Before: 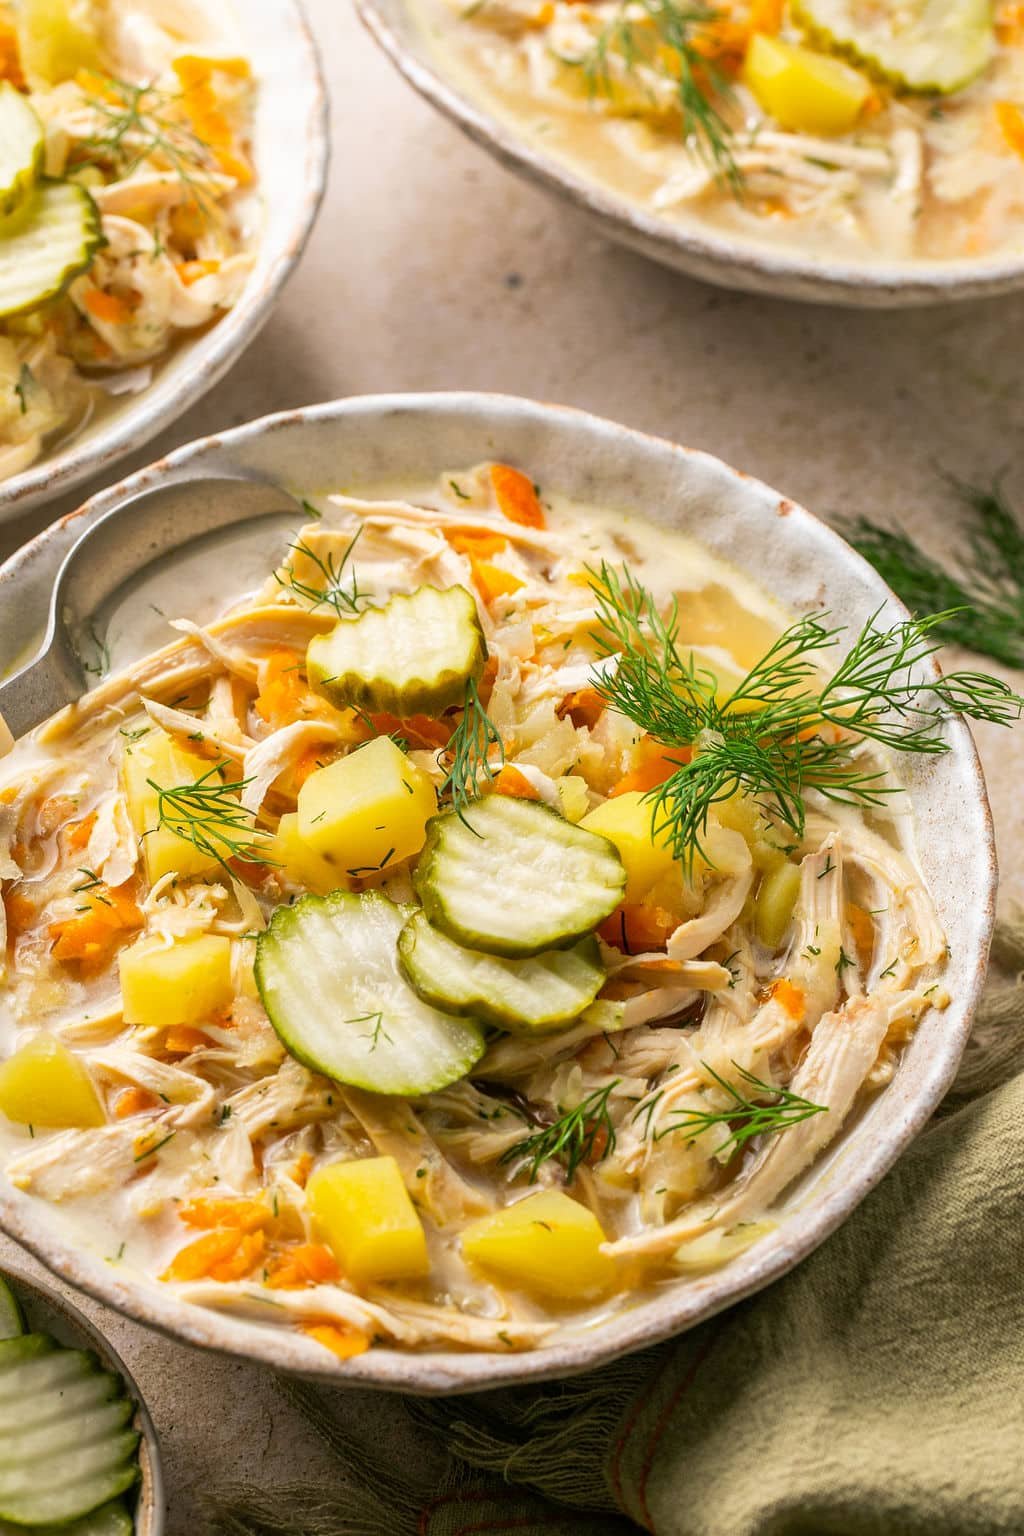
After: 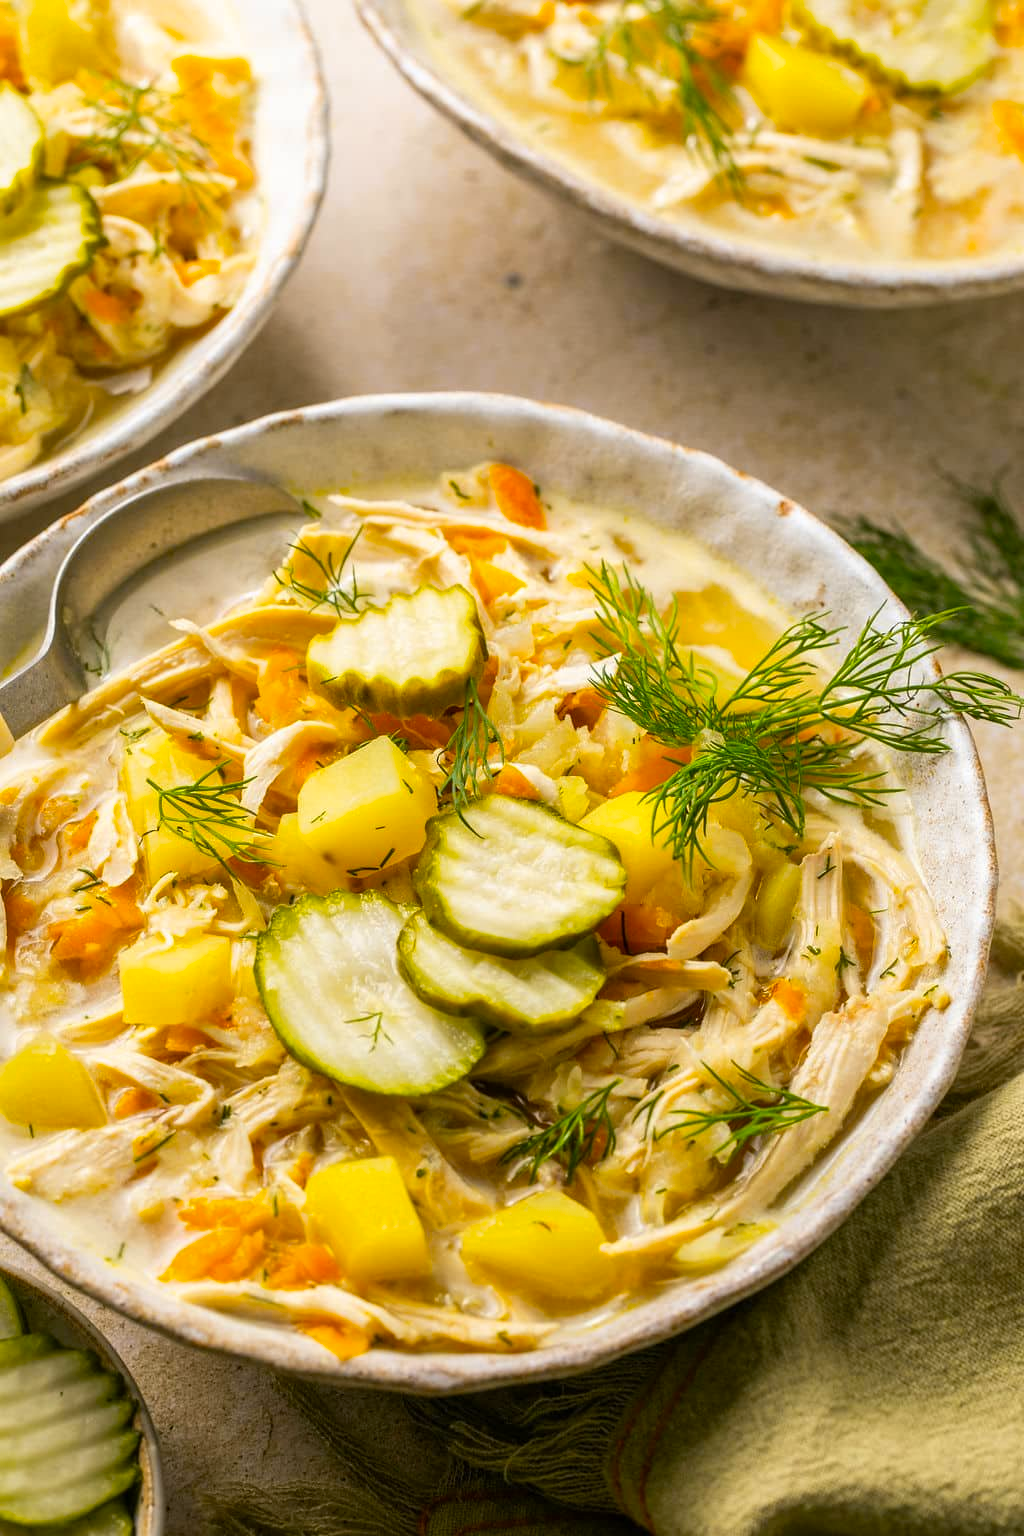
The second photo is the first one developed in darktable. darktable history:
color balance: output saturation 110%
color contrast: green-magenta contrast 0.85, blue-yellow contrast 1.25, unbound 0
